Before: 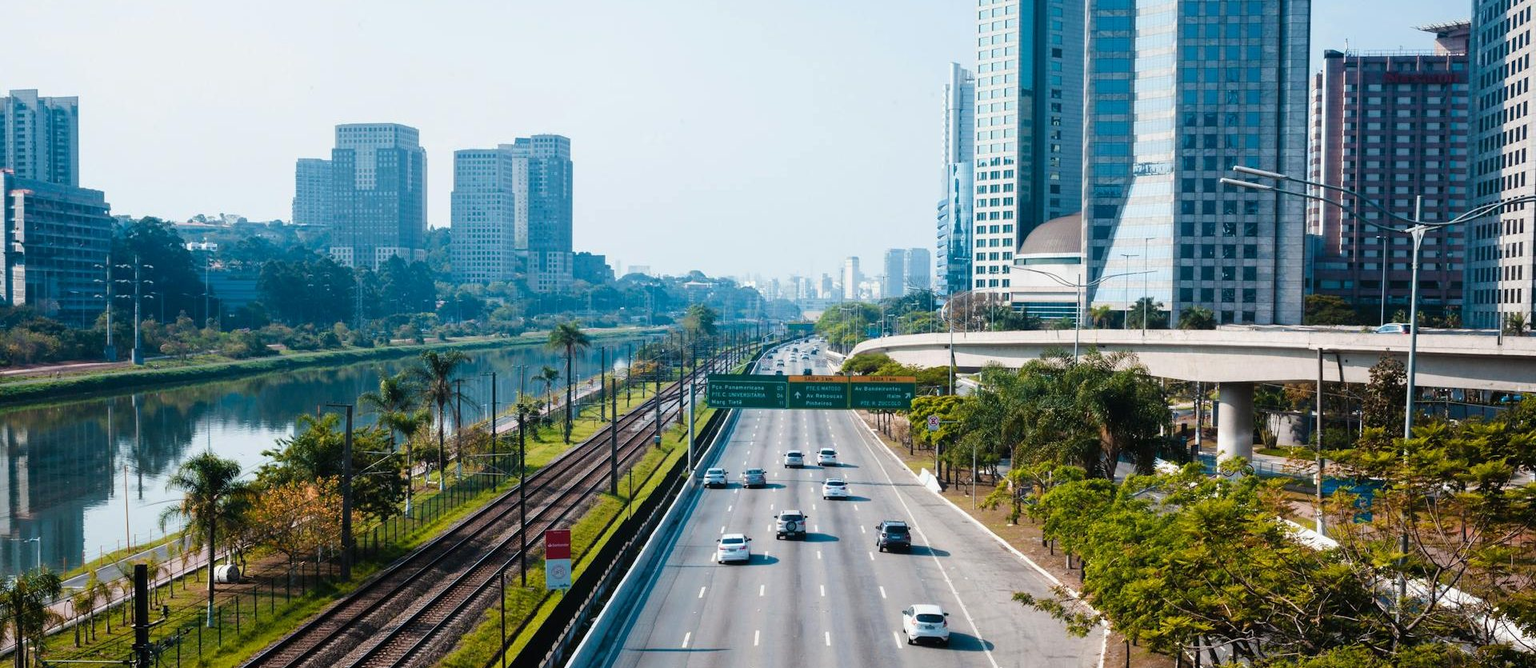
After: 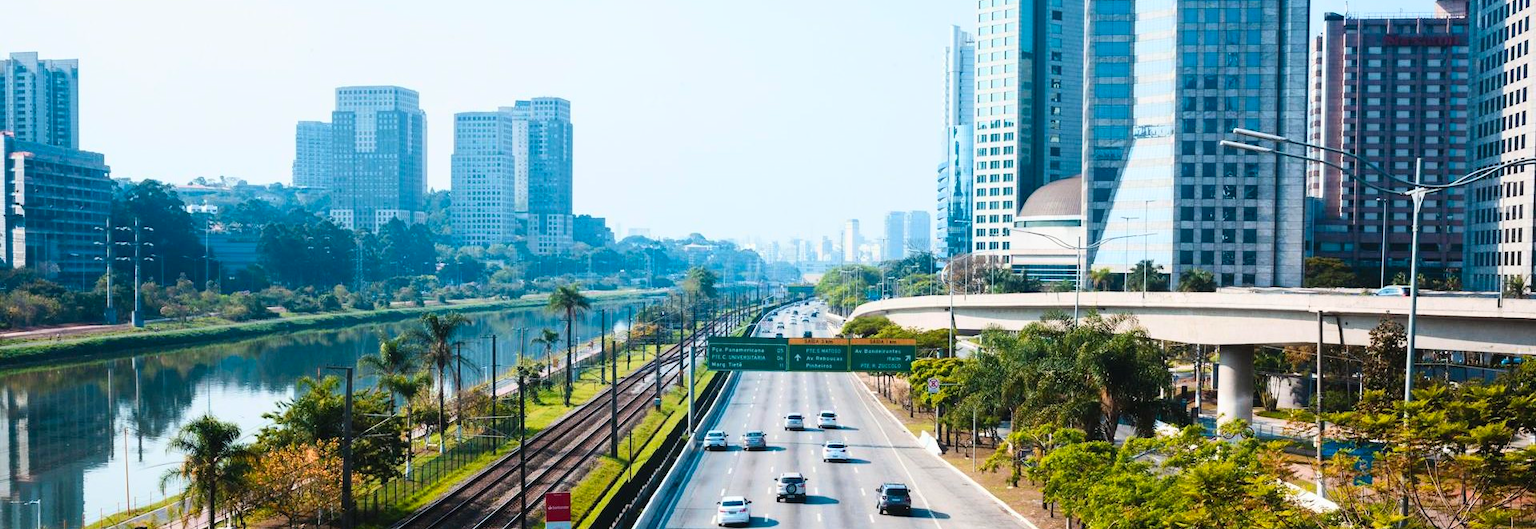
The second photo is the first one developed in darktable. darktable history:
crop and rotate: top 5.667%, bottom 14.937%
contrast brightness saturation: contrast 0.2, brightness 0.16, saturation 0.22
base curve: exposure shift 0, preserve colors none
